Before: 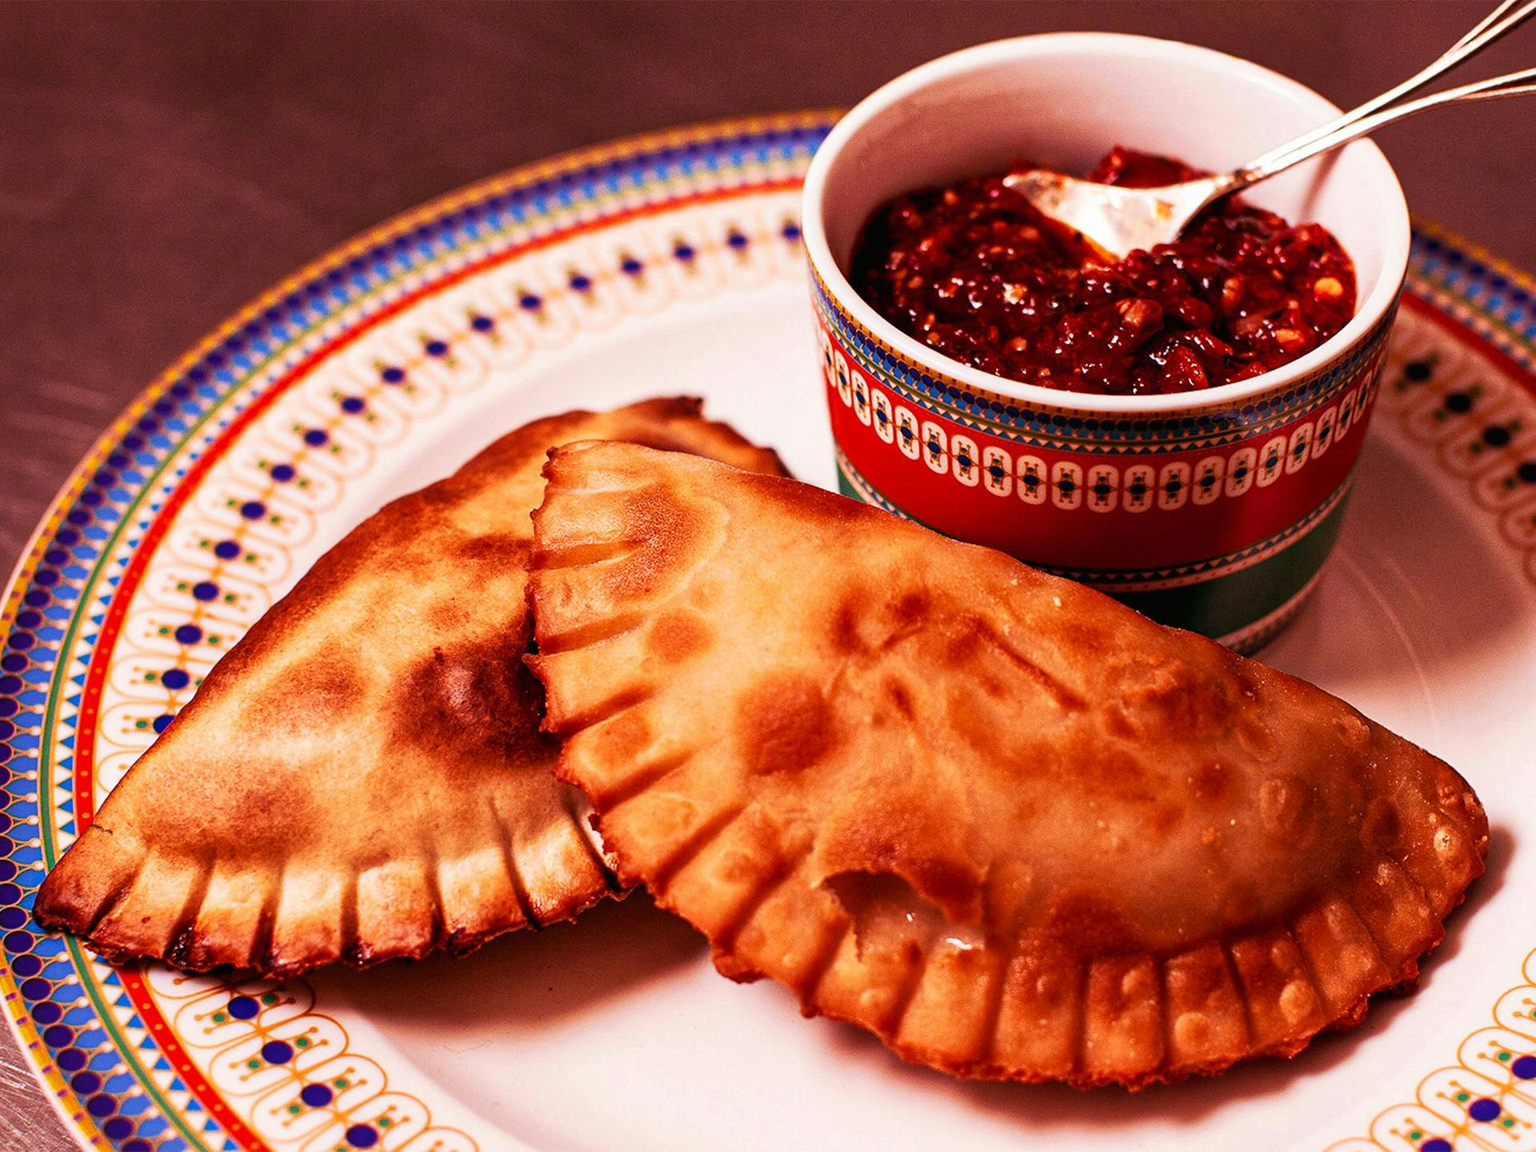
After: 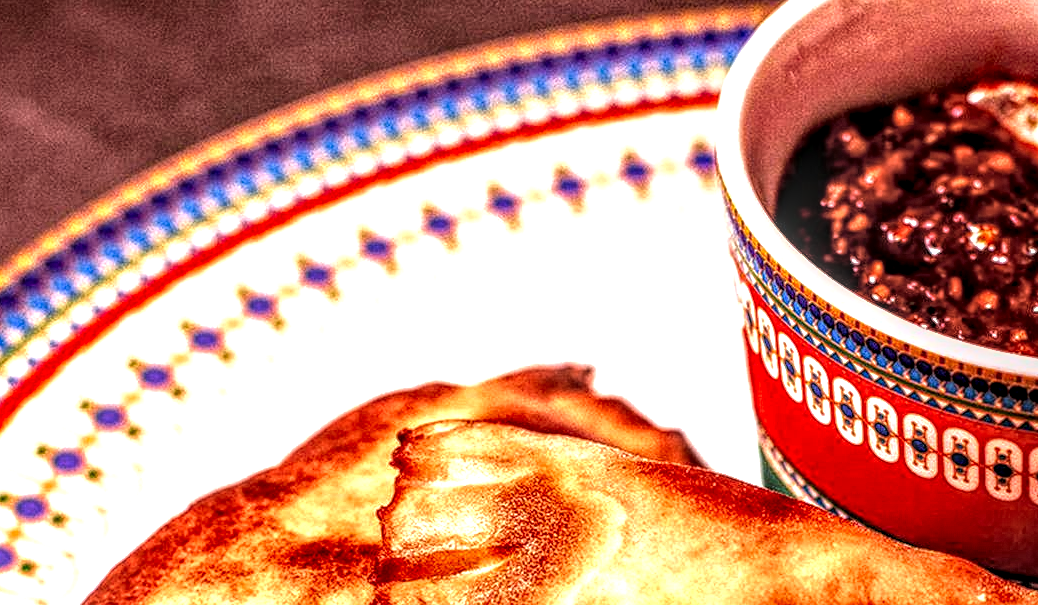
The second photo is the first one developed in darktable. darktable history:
crop: left 14.909%, top 9.078%, right 30.991%, bottom 48.863%
local contrast: highlights 1%, shadows 4%, detail 300%, midtone range 0.306
tone equalizer: -8 EV -0.712 EV, -7 EV -0.703 EV, -6 EV -0.614 EV, -5 EV -0.377 EV, -3 EV 0.403 EV, -2 EV 0.6 EV, -1 EV 0.683 EV, +0 EV 0.769 EV
